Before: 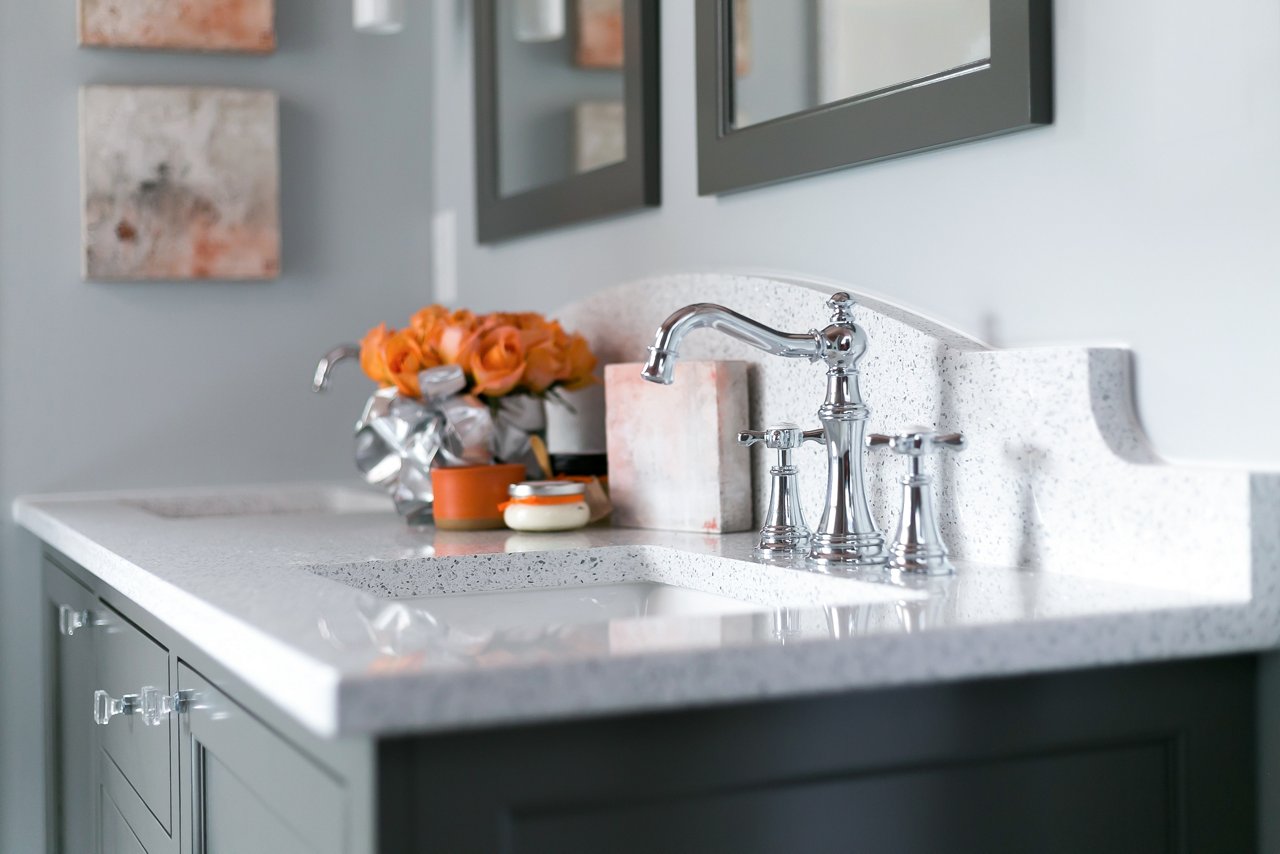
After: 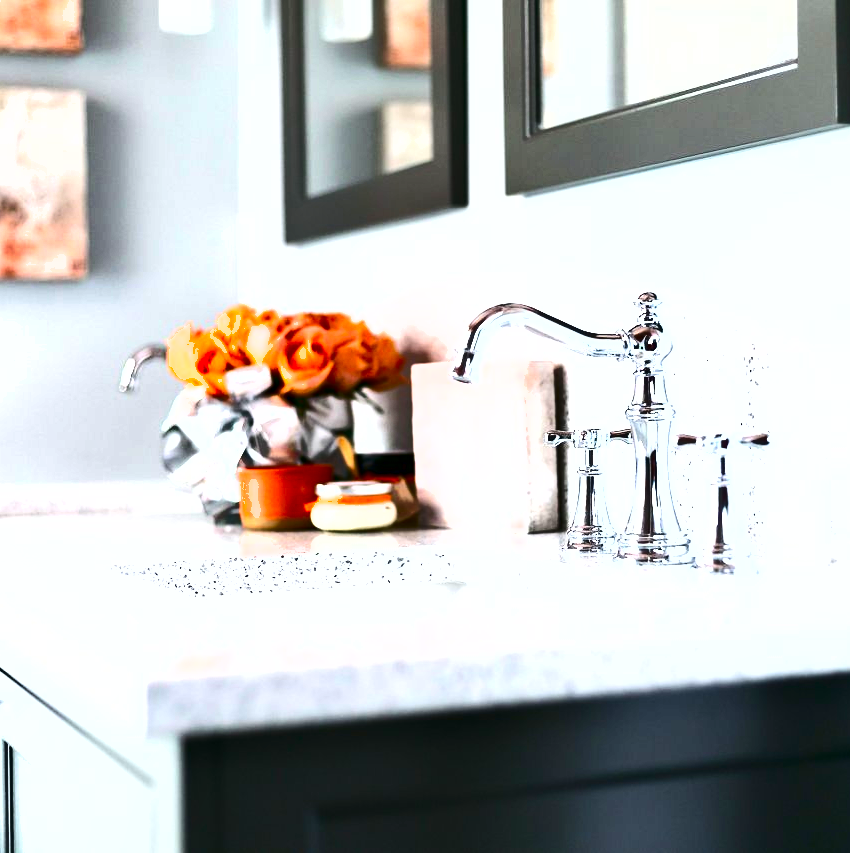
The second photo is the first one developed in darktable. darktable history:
exposure: black level correction 0, exposure 1.538 EV, compensate exposure bias true, compensate highlight preservation false
contrast brightness saturation: contrast 0.241, brightness -0.241, saturation 0.147
shadows and highlights: shadows 13.5, white point adjustment 1.2, soften with gaussian
crop and rotate: left 15.13%, right 18.455%
